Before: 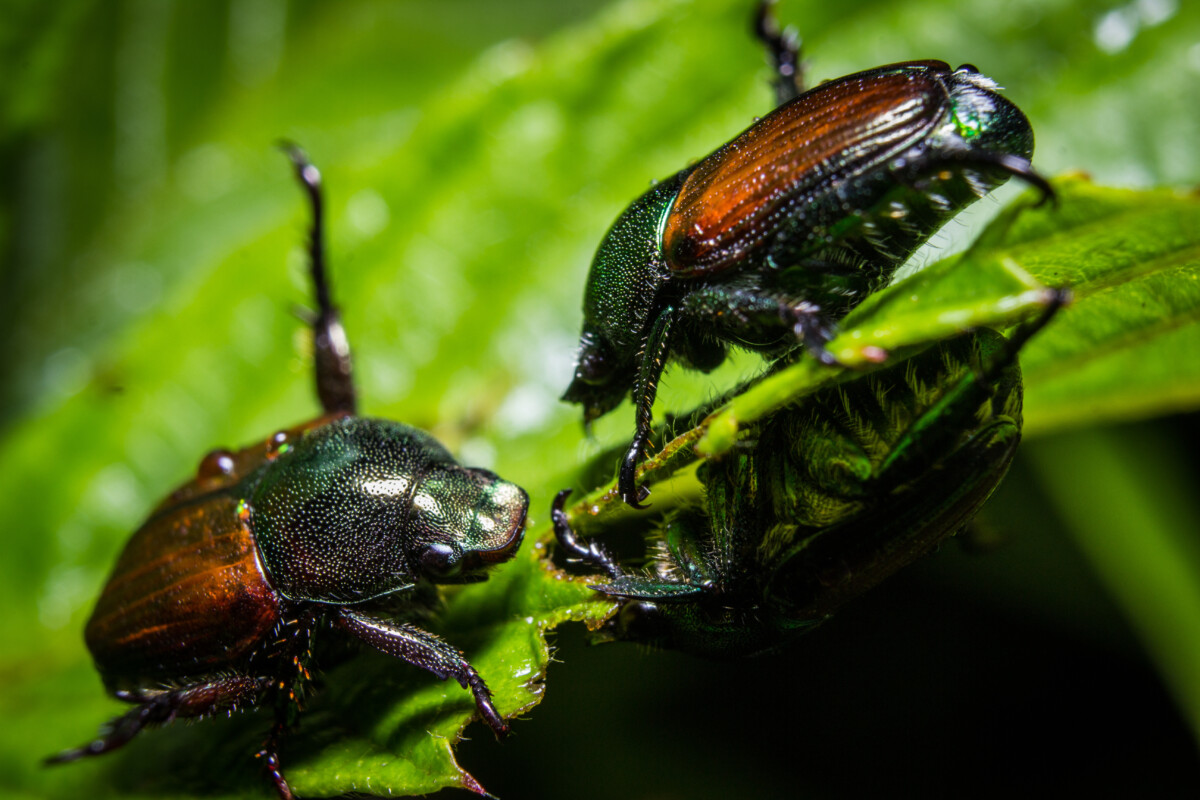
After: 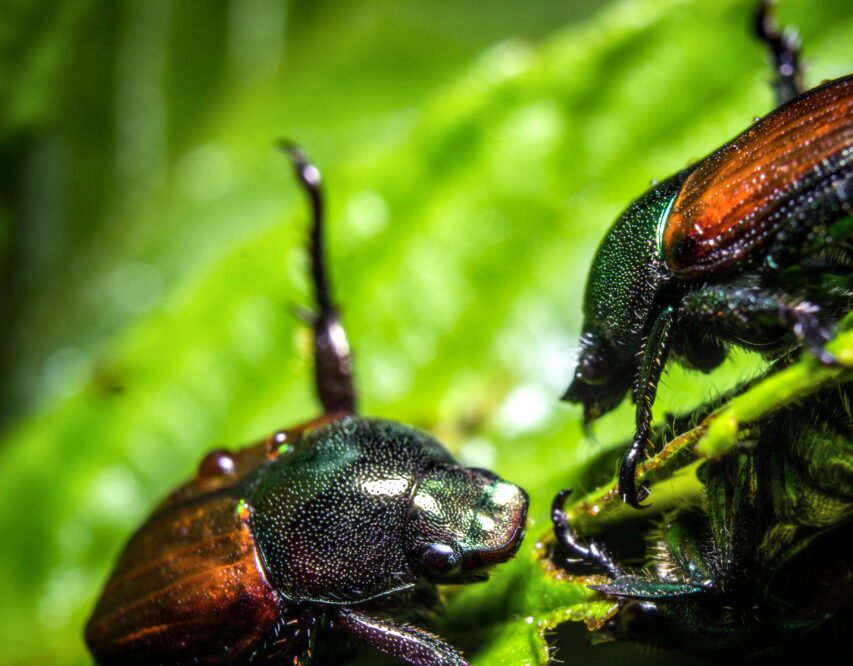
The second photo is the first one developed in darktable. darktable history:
white balance: emerald 1
color balance: gamma [0.9, 0.988, 0.975, 1.025], gain [1.05, 1, 1, 1]
contrast brightness saturation: saturation -0.04
local contrast: on, module defaults
crop: right 28.885%, bottom 16.626%
exposure: black level correction 0.001, exposure 0.5 EV, compensate exposure bias true, compensate highlight preservation false
contrast equalizer: octaves 7, y [[0.502, 0.505, 0.512, 0.529, 0.564, 0.588], [0.5 ×6], [0.502, 0.505, 0.512, 0.529, 0.564, 0.588], [0, 0.001, 0.001, 0.004, 0.008, 0.011], [0, 0.001, 0.001, 0.004, 0.008, 0.011]], mix -1
